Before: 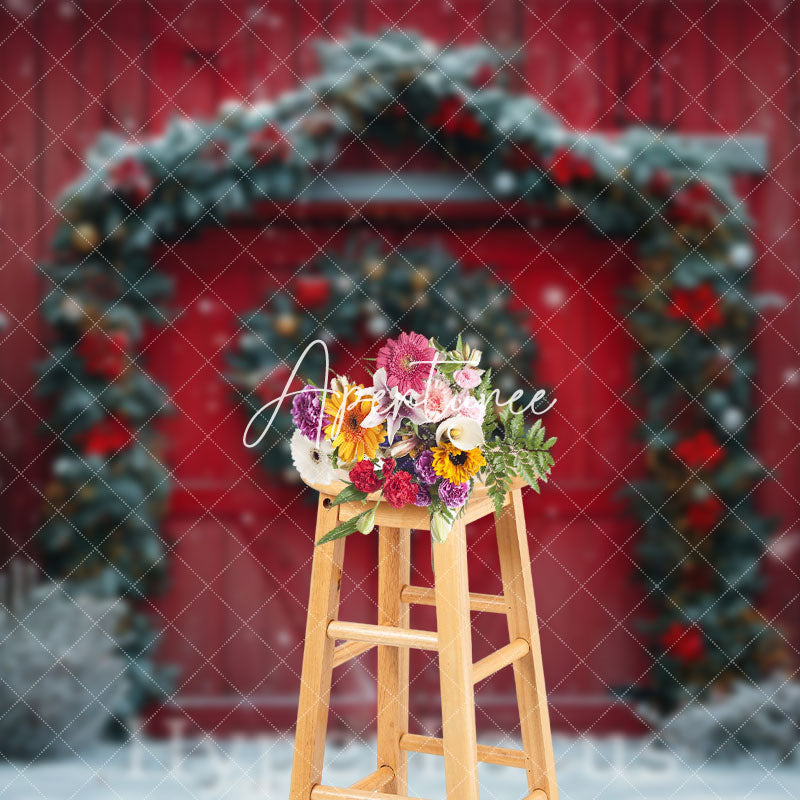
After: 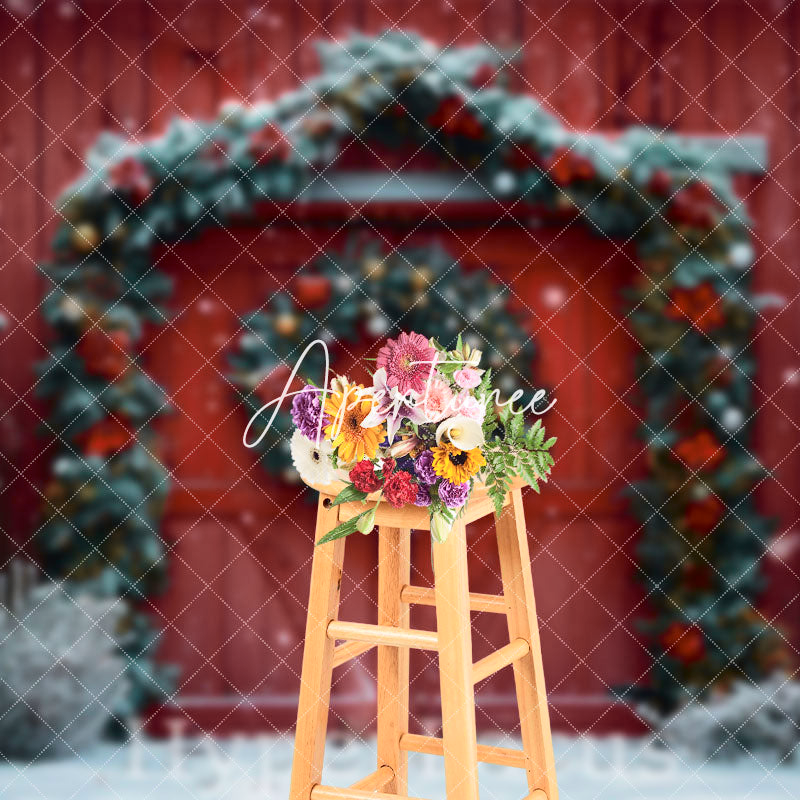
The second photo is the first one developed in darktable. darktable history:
tone curve: curves: ch0 [(0, 0.018) (0.061, 0.041) (0.205, 0.191) (0.289, 0.292) (0.39, 0.424) (0.493, 0.551) (0.666, 0.743) (0.795, 0.841) (1, 0.998)]; ch1 [(0, 0) (0.385, 0.343) (0.439, 0.415) (0.494, 0.498) (0.501, 0.501) (0.51, 0.509) (0.548, 0.563) (0.586, 0.61) (0.684, 0.658) (0.783, 0.804) (1, 1)]; ch2 [(0, 0) (0.304, 0.31) (0.403, 0.399) (0.441, 0.428) (0.47, 0.469) (0.498, 0.496) (0.524, 0.538) (0.566, 0.579) (0.648, 0.665) (0.697, 0.699) (1, 1)], color space Lab, independent channels, preserve colors none
